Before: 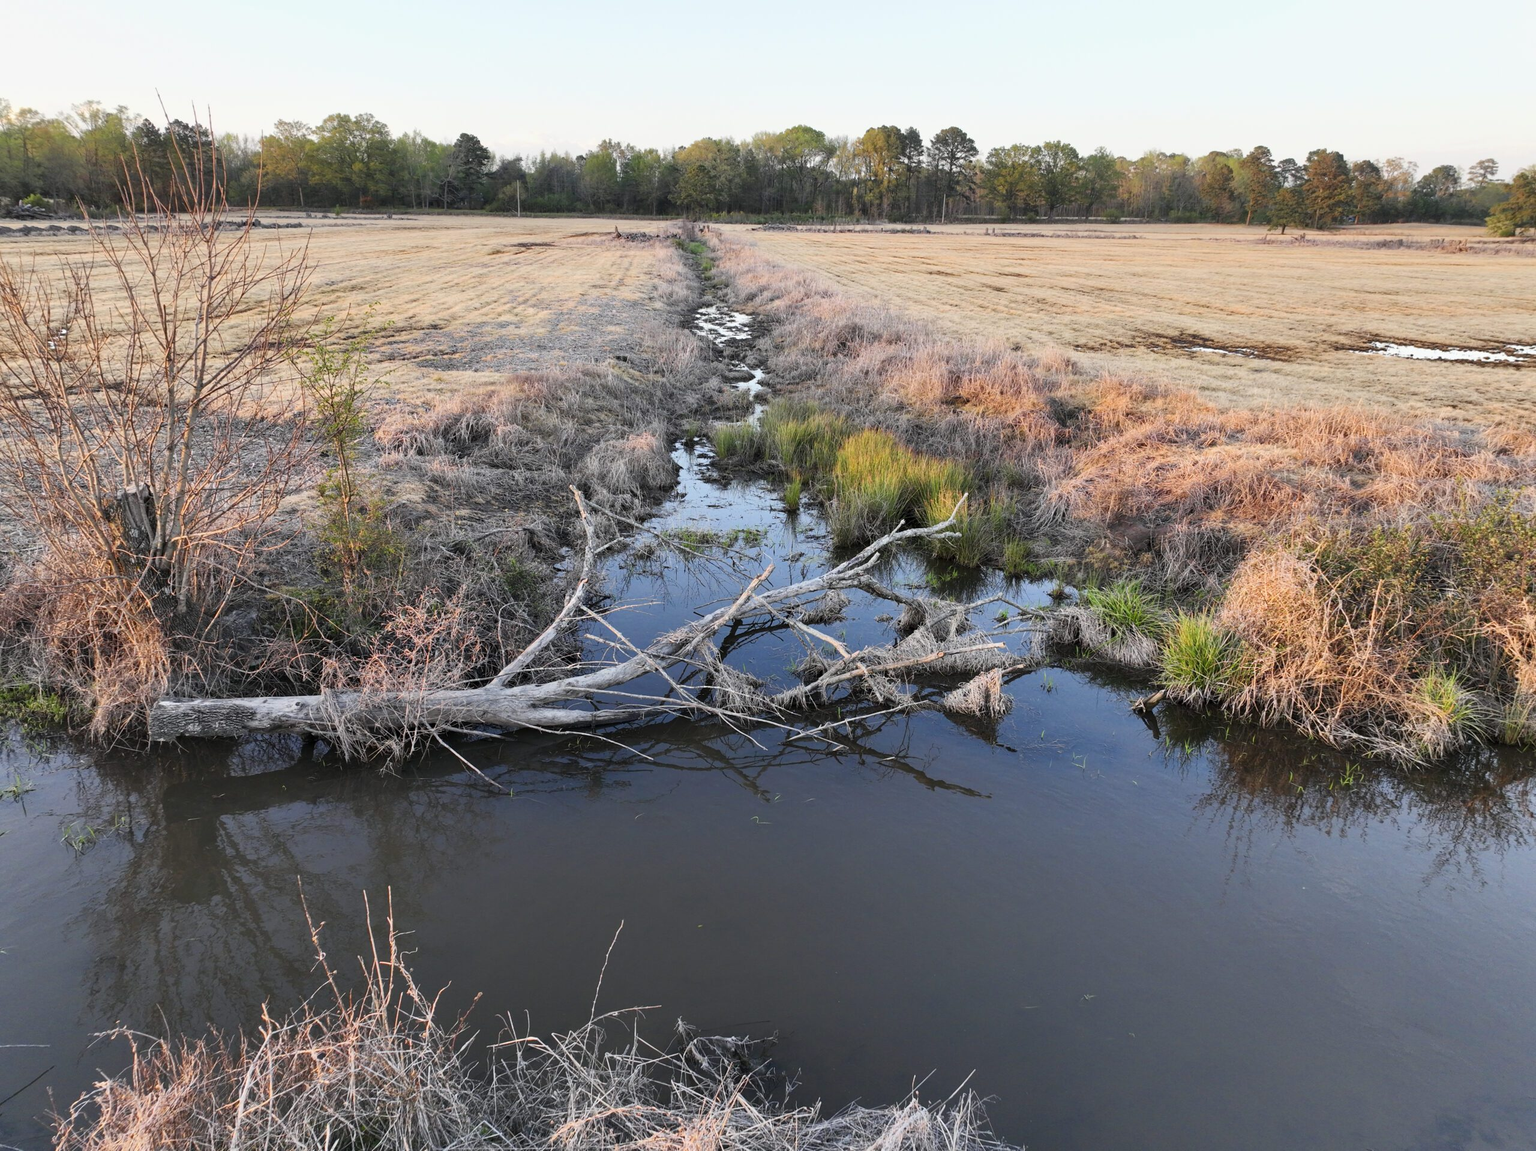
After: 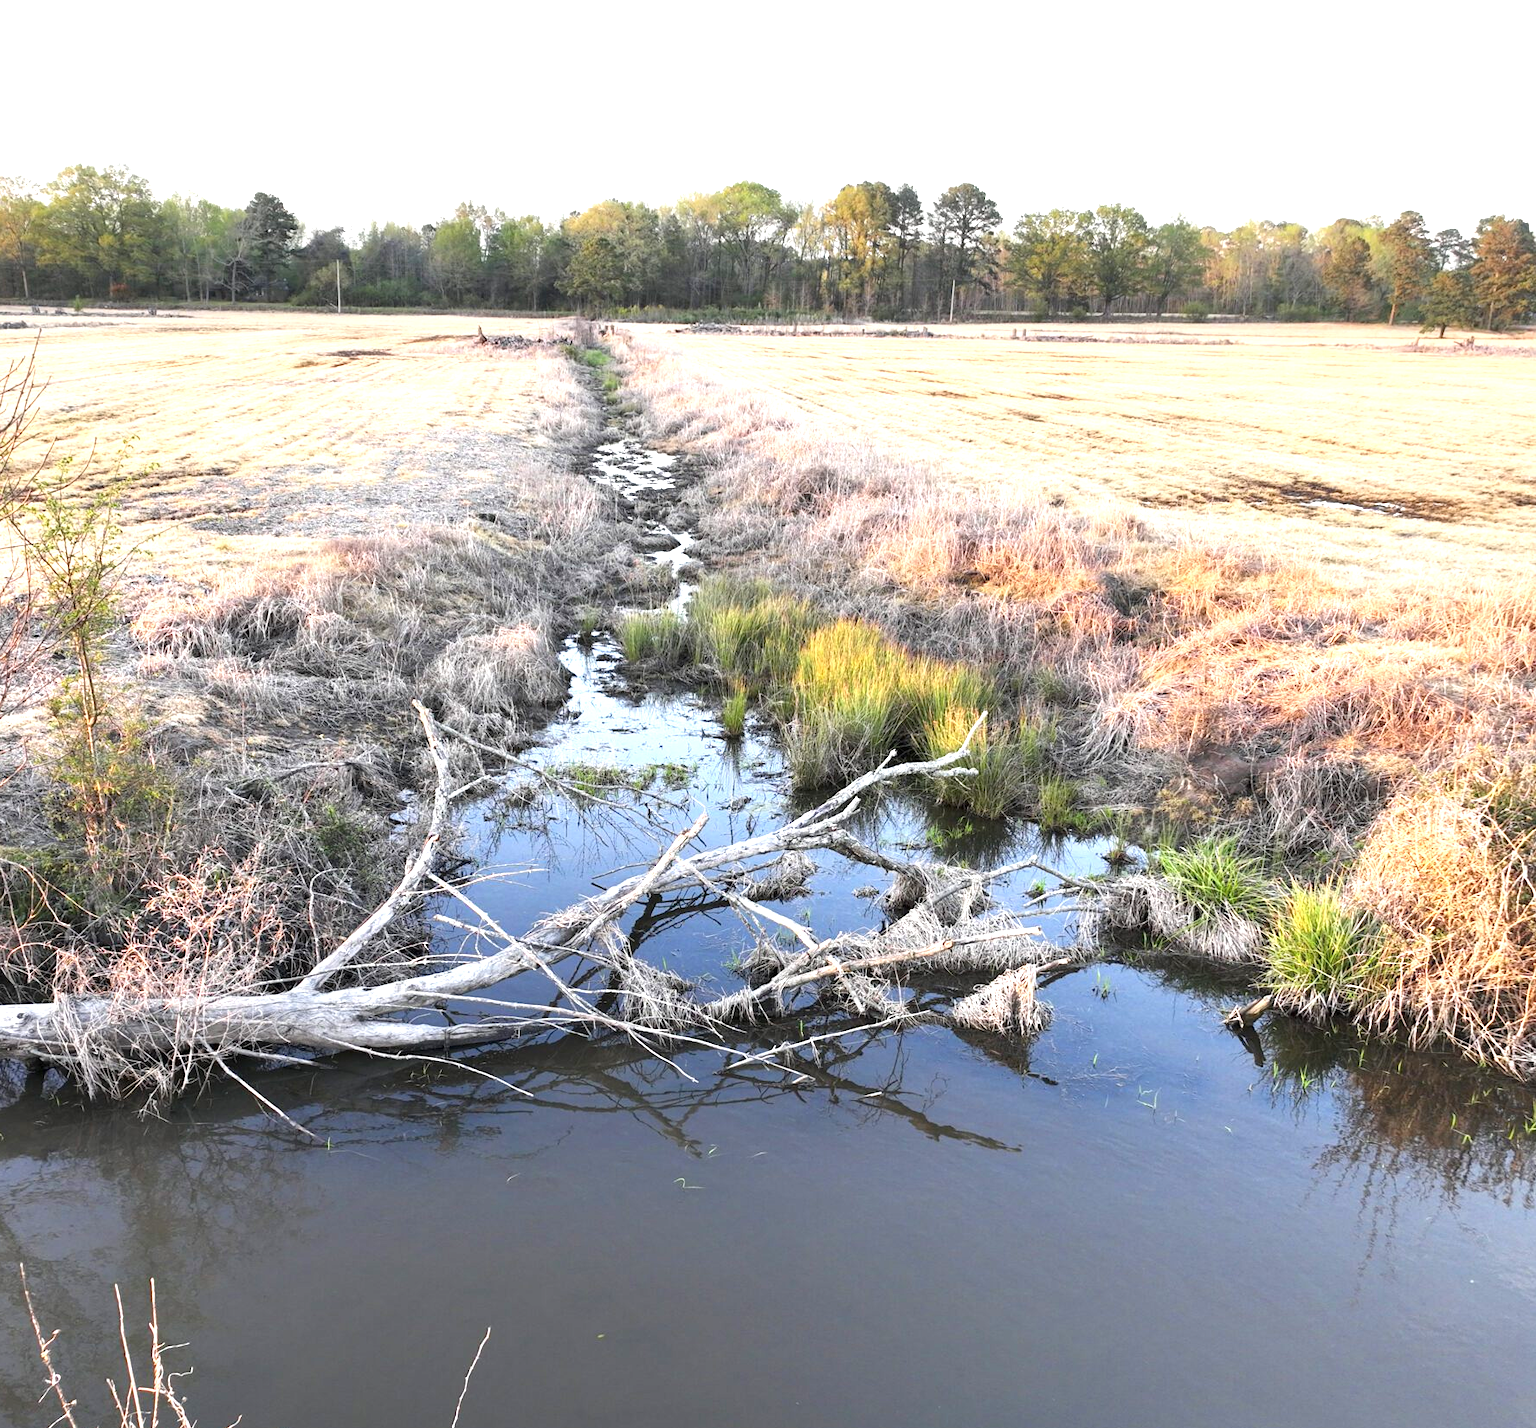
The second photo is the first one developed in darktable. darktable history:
exposure: black level correction 0, exposure 1.1 EV, compensate exposure bias true, compensate highlight preservation false
crop: left 18.479%, right 12.2%, bottom 13.971%
